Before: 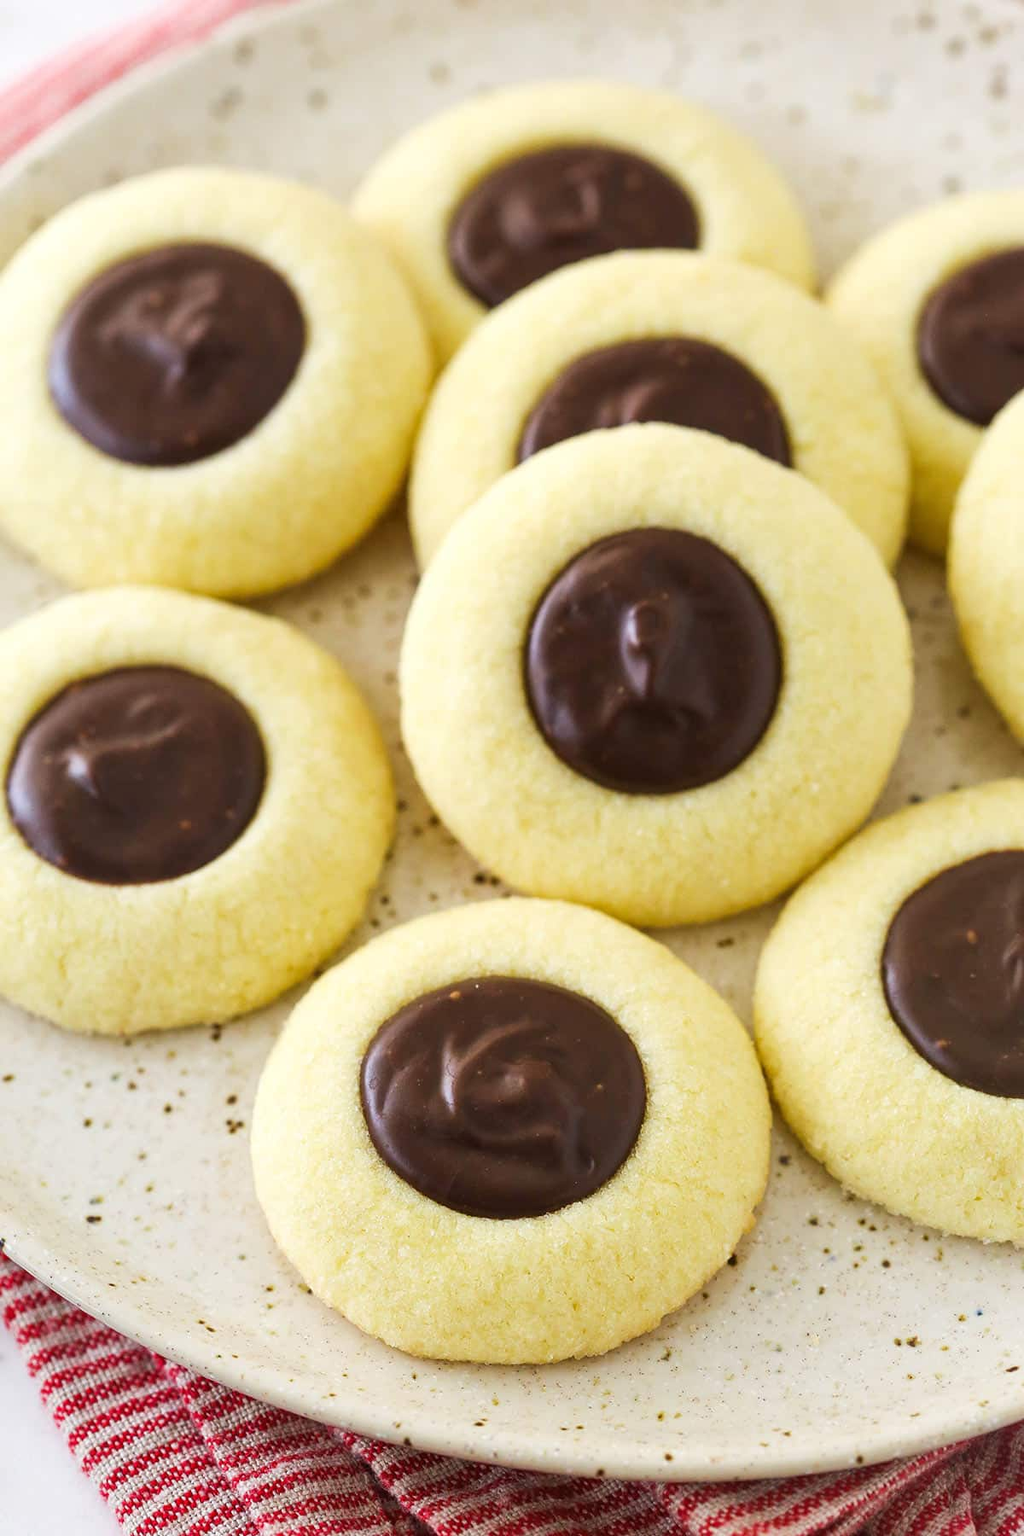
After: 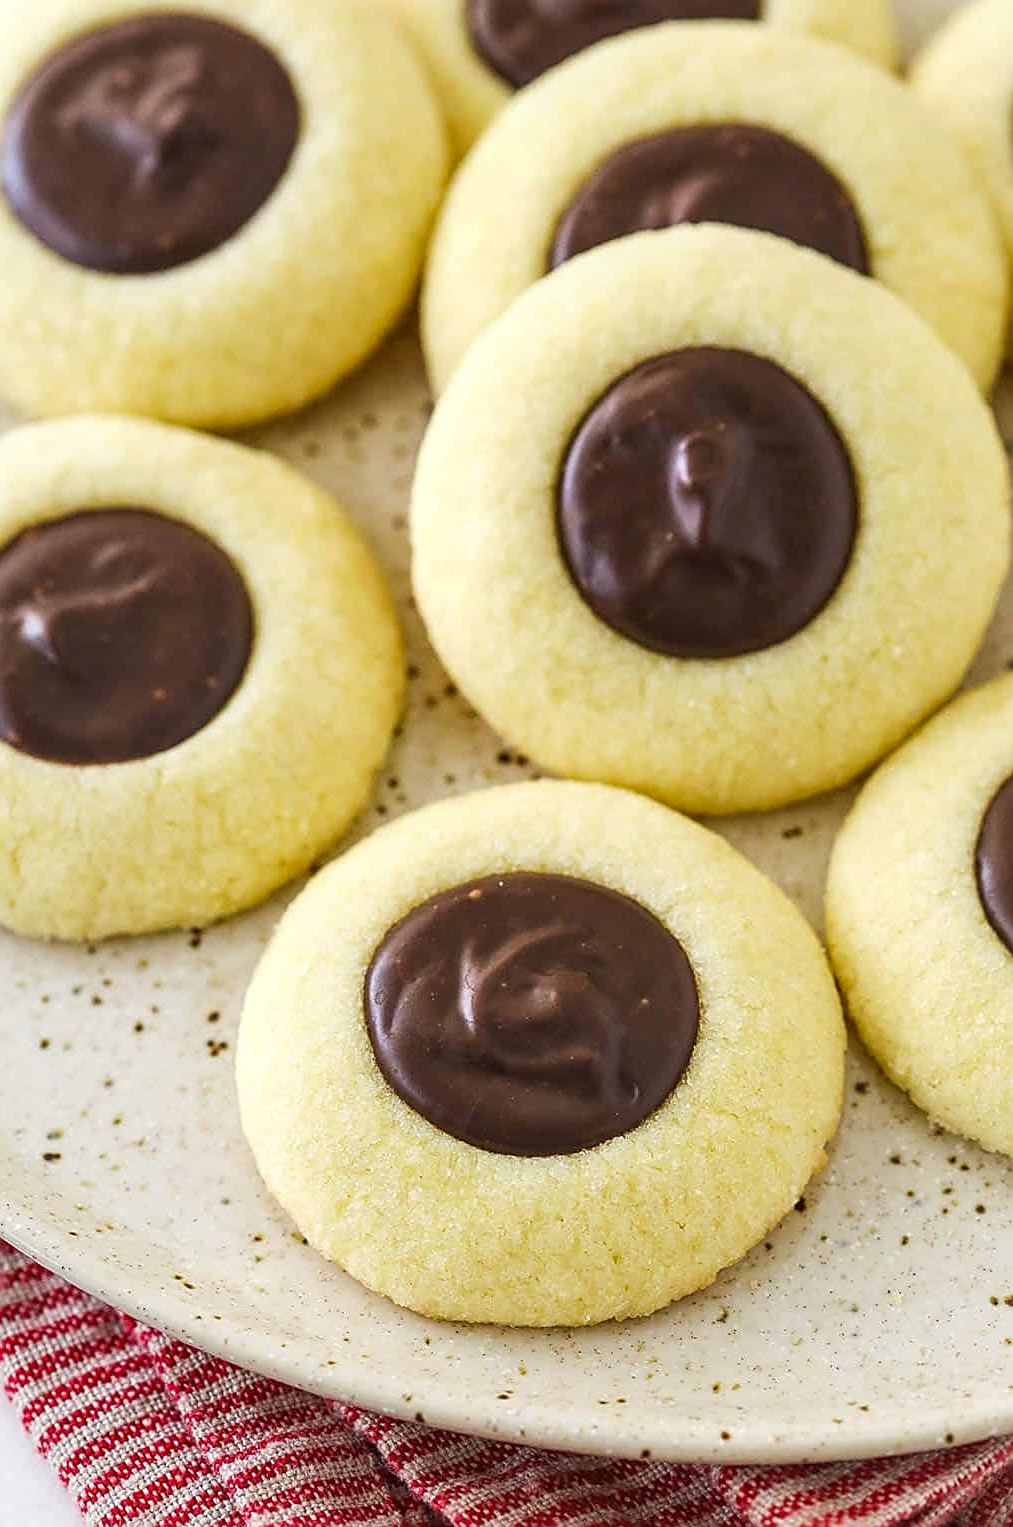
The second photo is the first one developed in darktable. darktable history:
crop and rotate: left 4.896%, top 15.121%, right 10.685%
local contrast: on, module defaults
sharpen: amount 0.593
